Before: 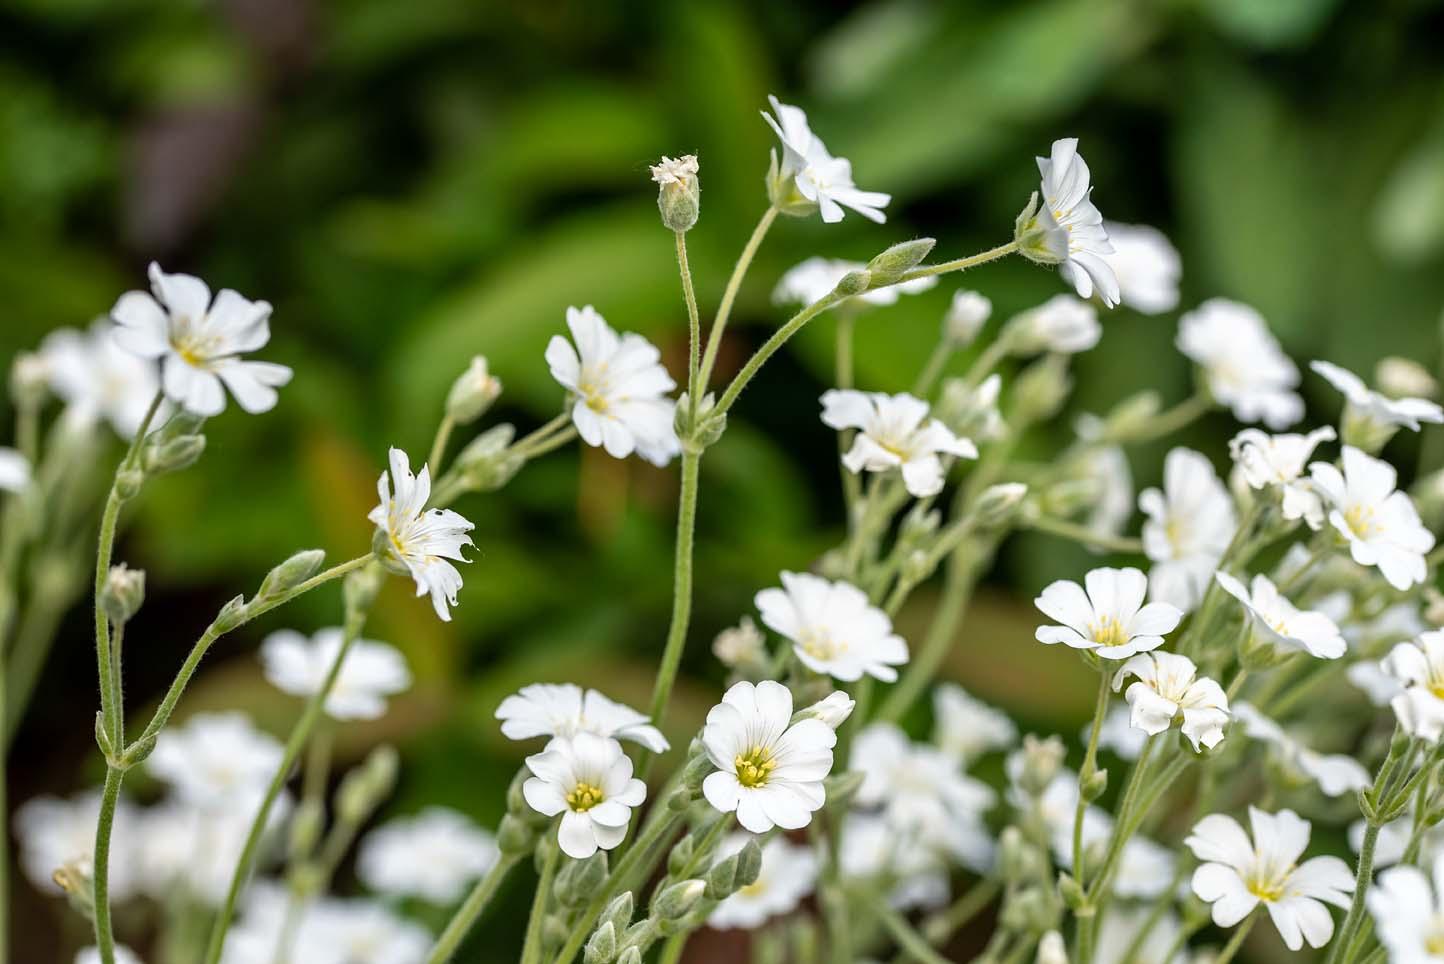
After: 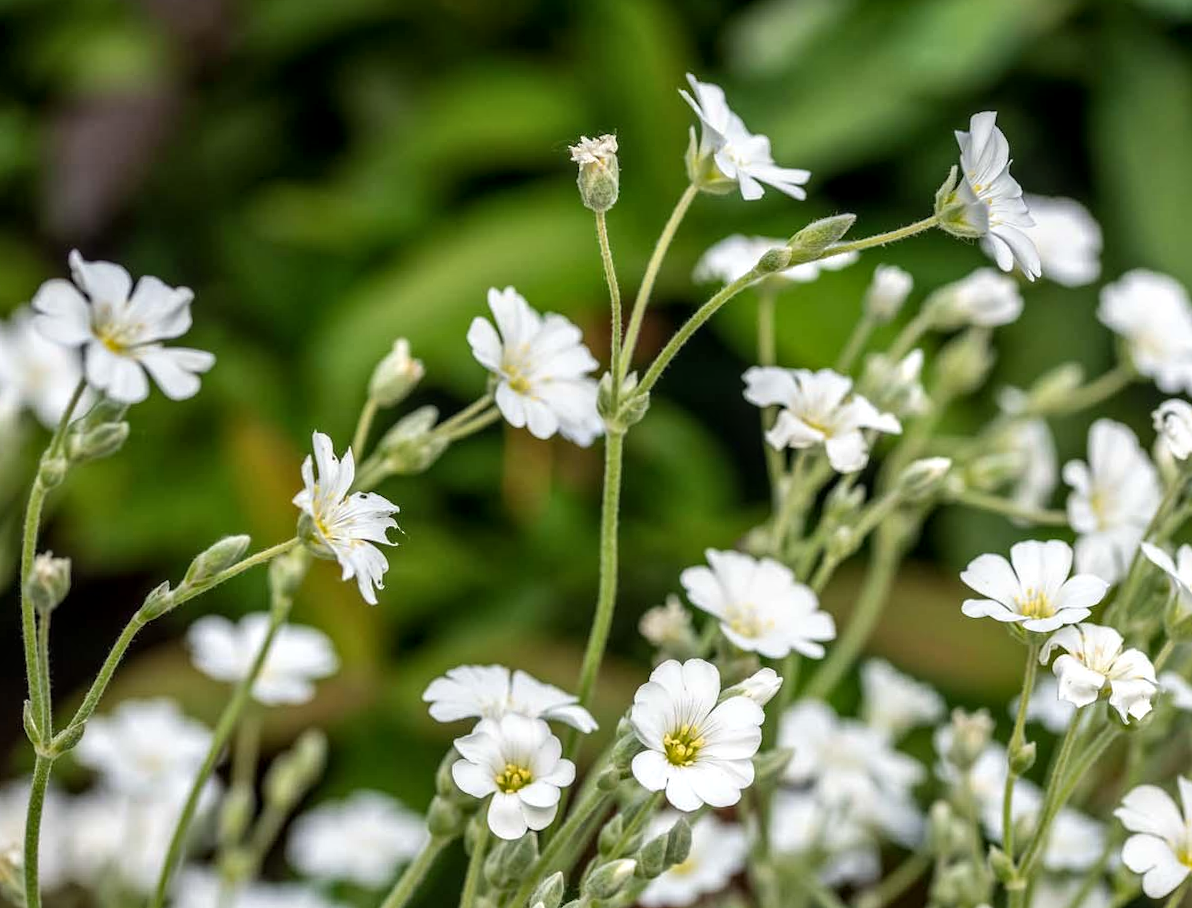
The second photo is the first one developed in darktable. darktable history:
local contrast: on, module defaults
crop and rotate: angle 0.909°, left 4.23%, top 1.143%, right 11.206%, bottom 2.393%
